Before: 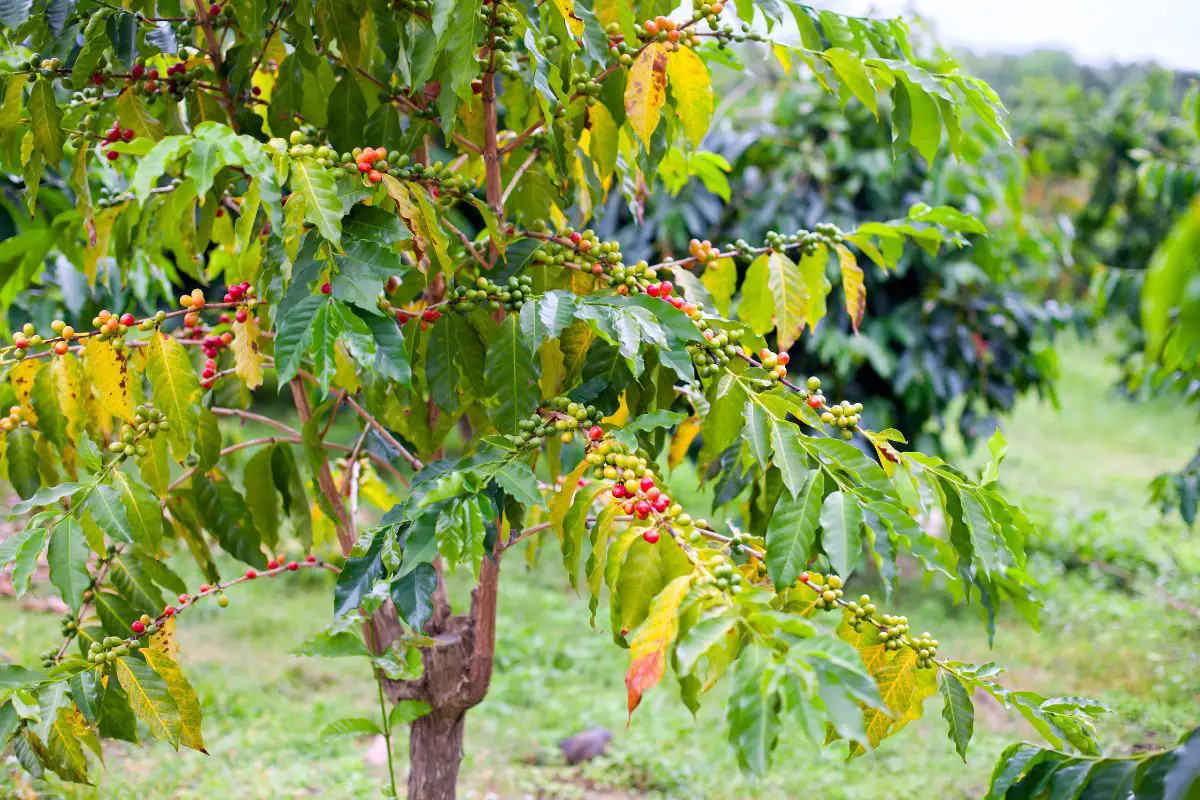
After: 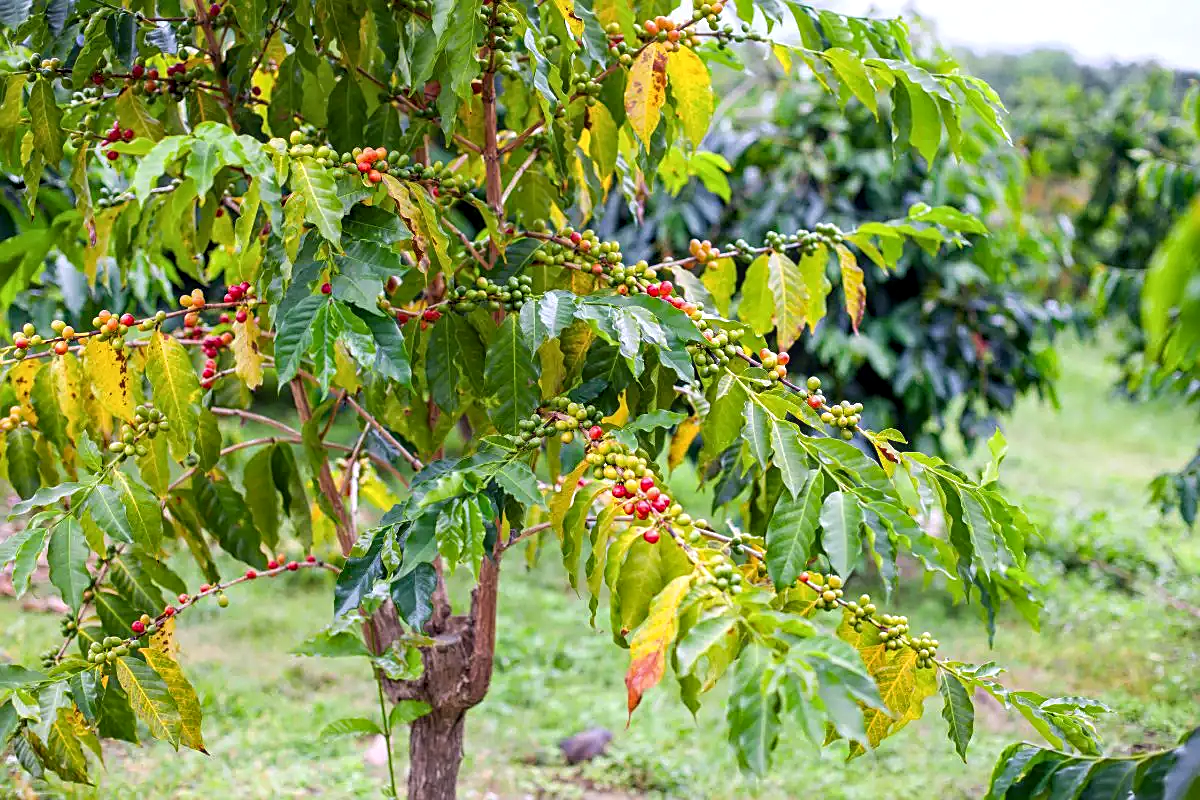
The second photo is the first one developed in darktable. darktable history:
base curve: exposure shift 0, preserve colors none
local contrast: on, module defaults
sharpen: on, module defaults
